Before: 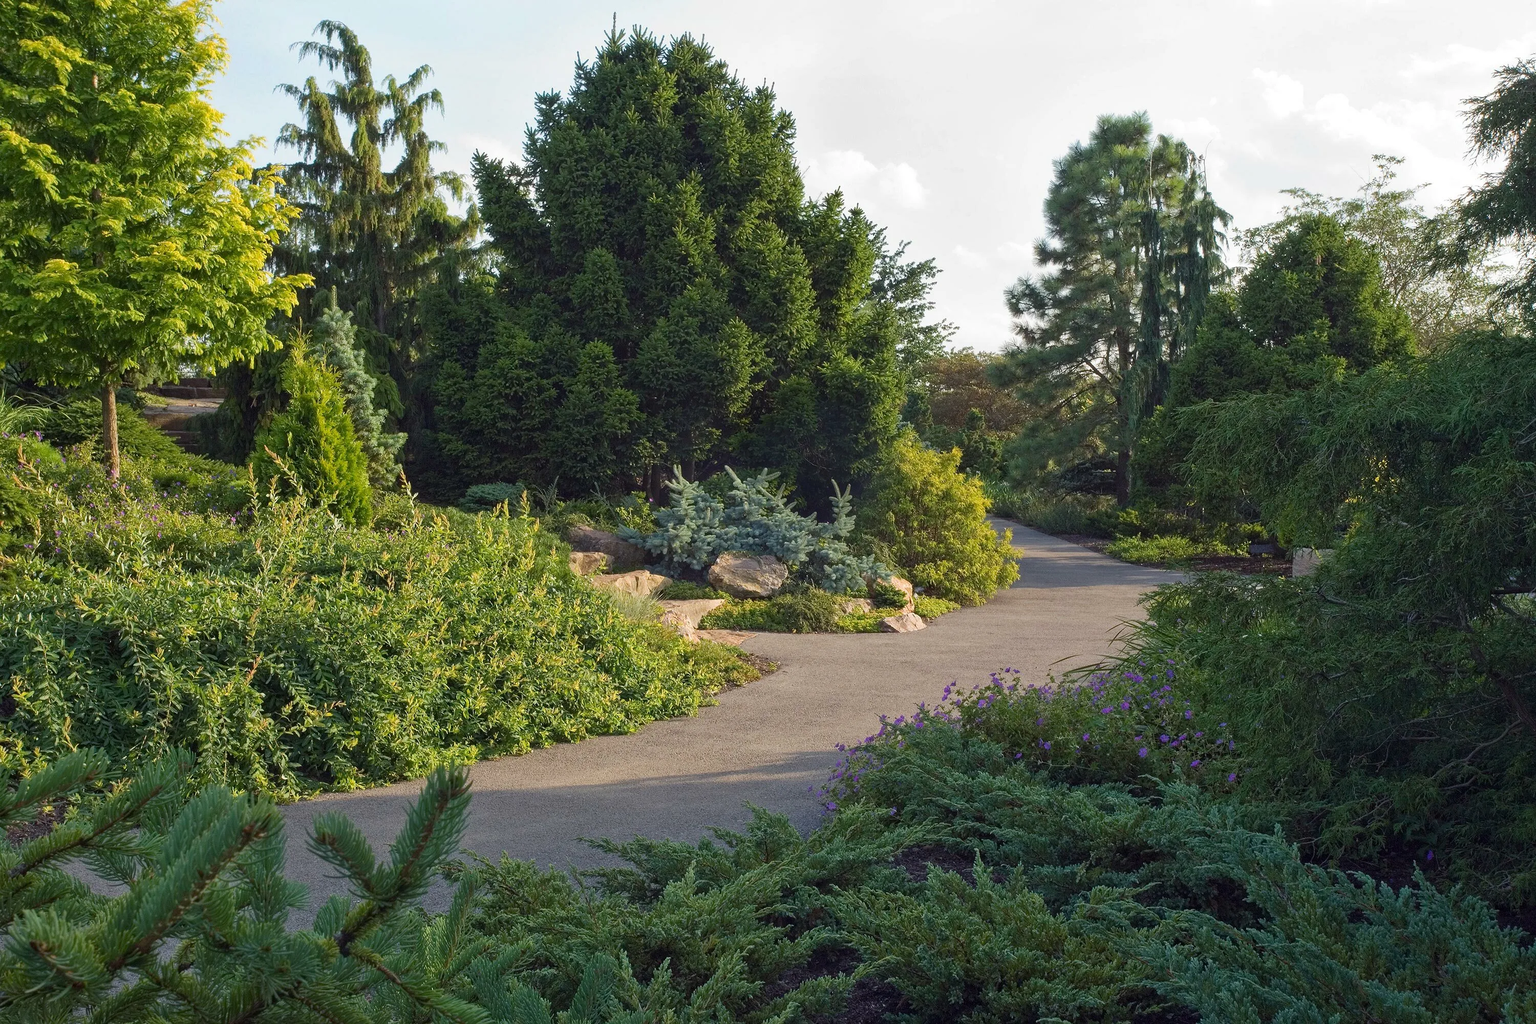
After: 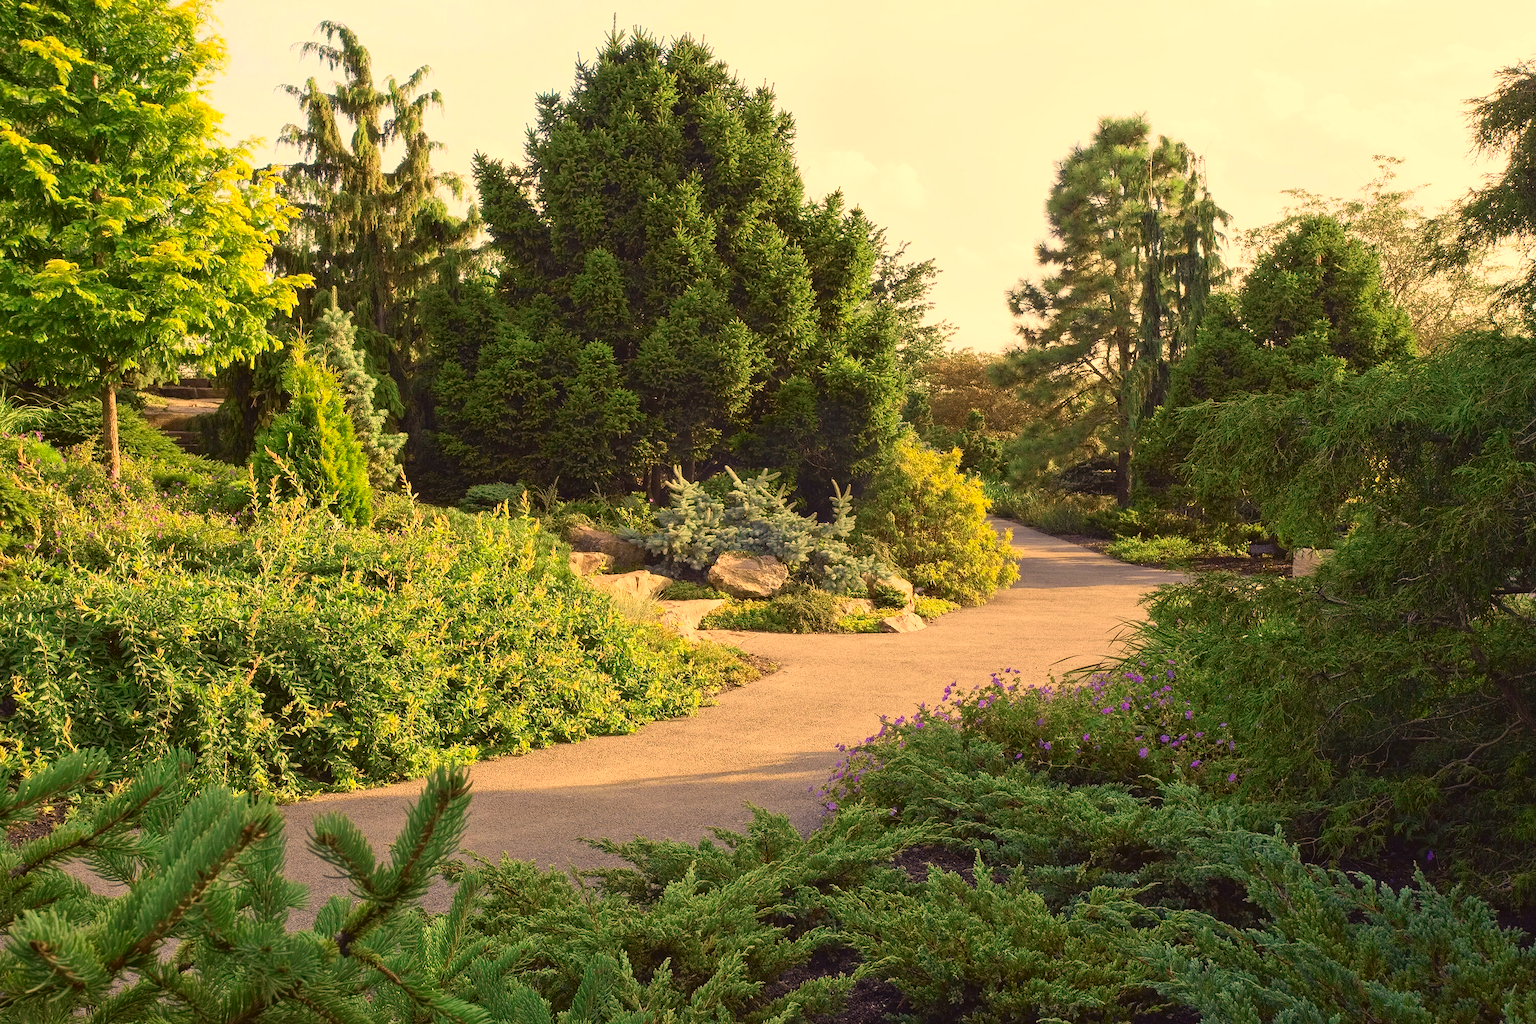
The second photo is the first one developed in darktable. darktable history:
color correction: highlights a* 17.97, highlights b* 35.23, shadows a* 1.14, shadows b* 6.31, saturation 1.01
tone curve: curves: ch0 [(0, 0.039) (0.104, 0.094) (0.285, 0.301) (0.689, 0.764) (0.89, 0.926) (0.994, 0.971)]; ch1 [(0, 0) (0.337, 0.249) (0.437, 0.411) (0.485, 0.487) (0.515, 0.514) (0.566, 0.563) (0.641, 0.655) (1, 1)]; ch2 [(0, 0) (0.314, 0.301) (0.421, 0.411) (0.502, 0.505) (0.528, 0.54) (0.557, 0.555) (0.612, 0.583) (0.722, 0.67) (1, 1)], color space Lab, independent channels
exposure: exposure 0.43 EV, compensate highlight preservation false
